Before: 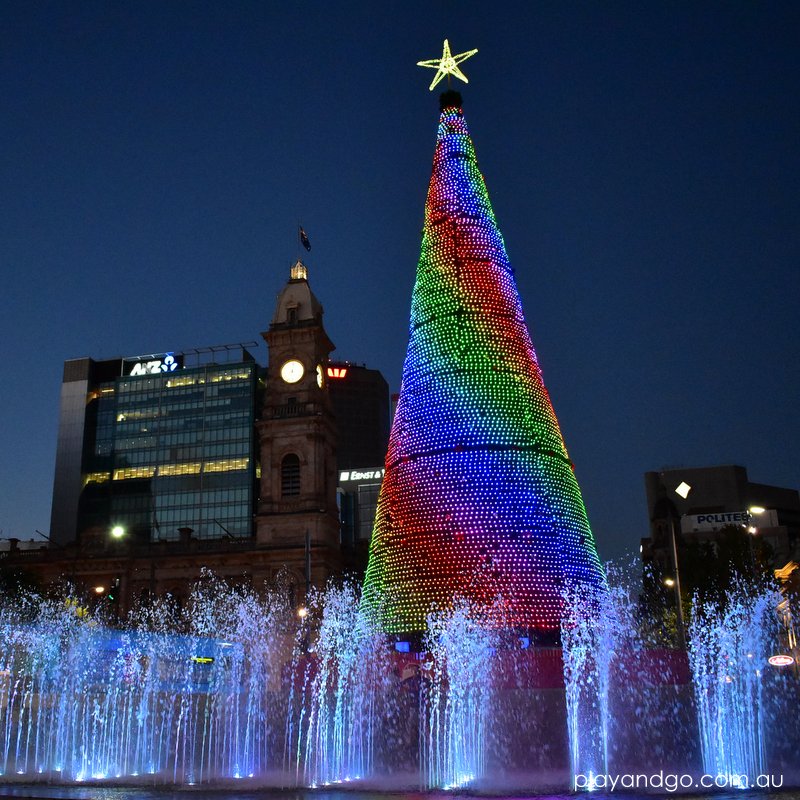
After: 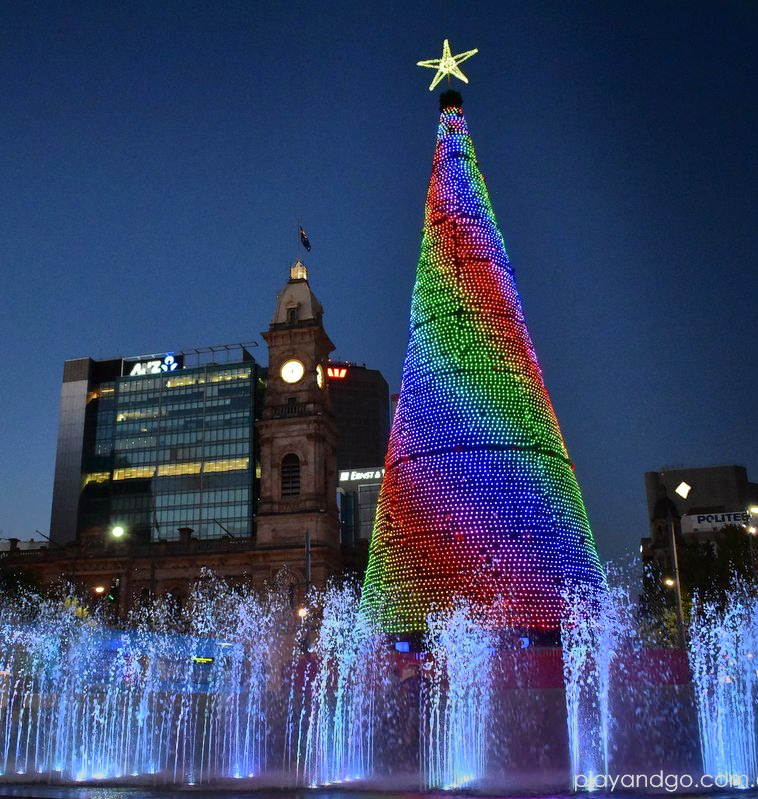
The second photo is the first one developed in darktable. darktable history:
shadows and highlights: shadows 29.32, highlights -29.32, low approximation 0.01, soften with gaussian
crop and rotate: right 5.167%
color correction: saturation 0.99
tone equalizer: -7 EV -0.63 EV, -6 EV 1 EV, -5 EV -0.45 EV, -4 EV 0.43 EV, -3 EV 0.41 EV, -2 EV 0.15 EV, -1 EV -0.15 EV, +0 EV -0.39 EV, smoothing diameter 25%, edges refinement/feathering 10, preserve details guided filter
